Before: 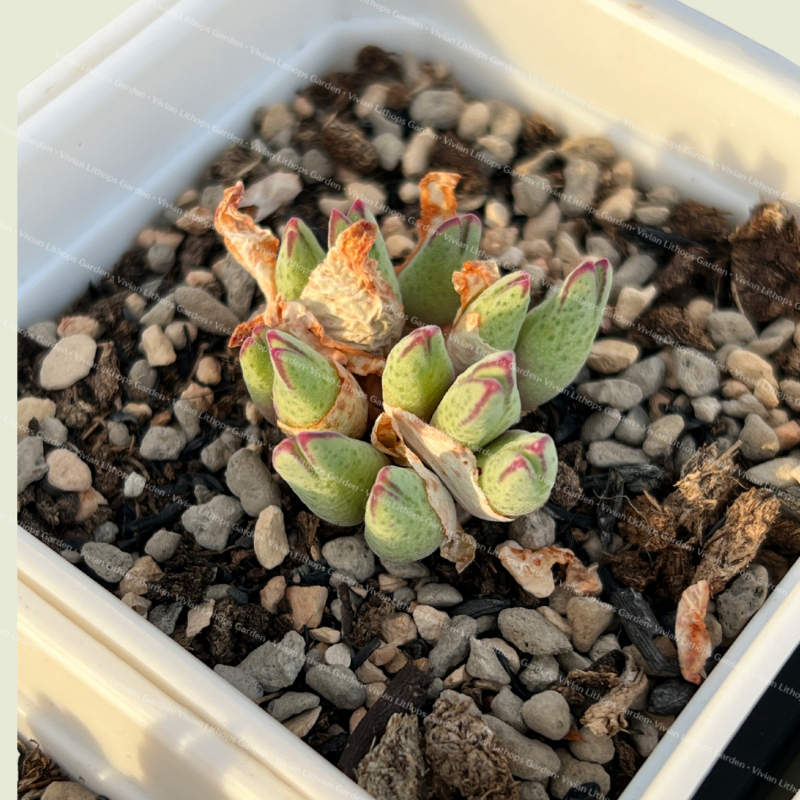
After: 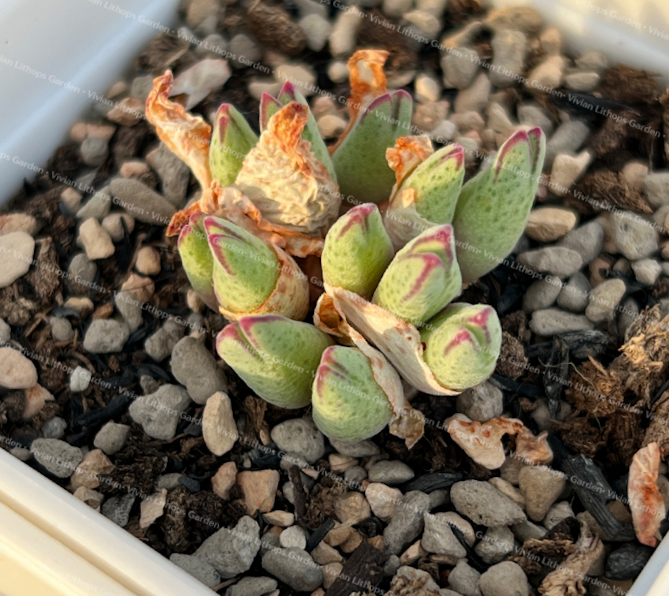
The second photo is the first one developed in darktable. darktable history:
crop: left 9.712%, top 16.928%, right 10.845%, bottom 12.332%
rotate and perspective: rotation -3.18°, automatic cropping off
